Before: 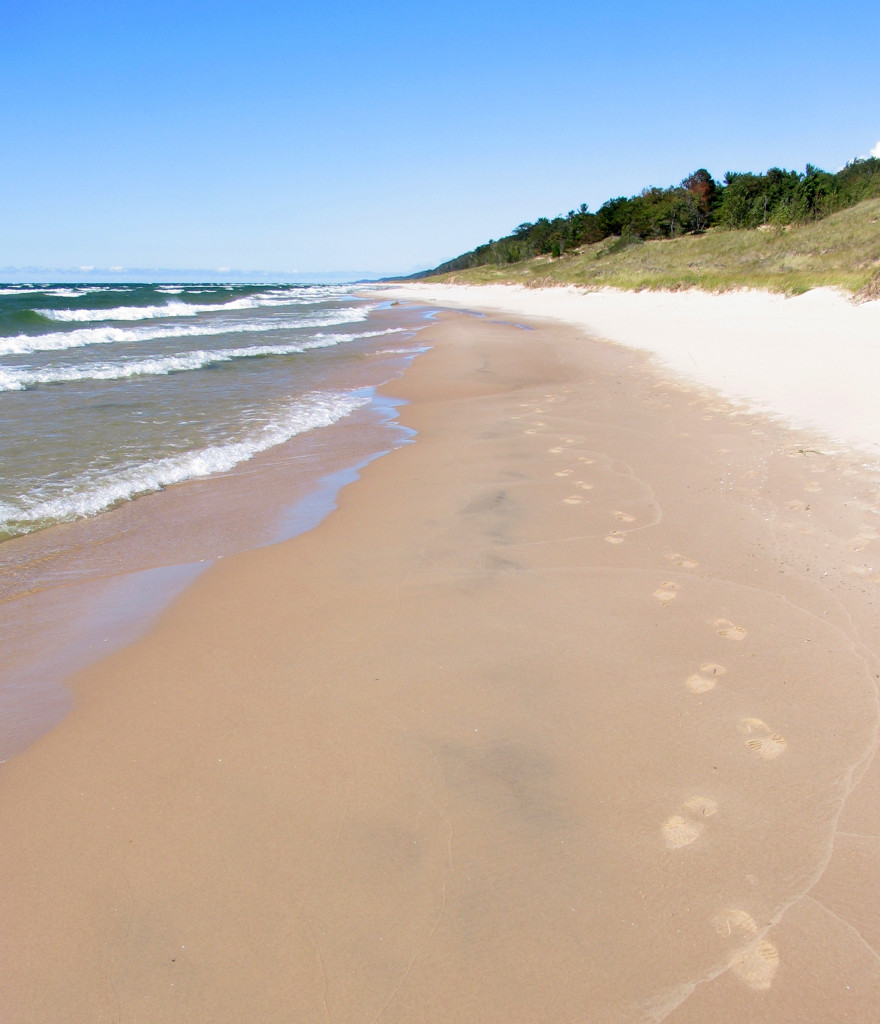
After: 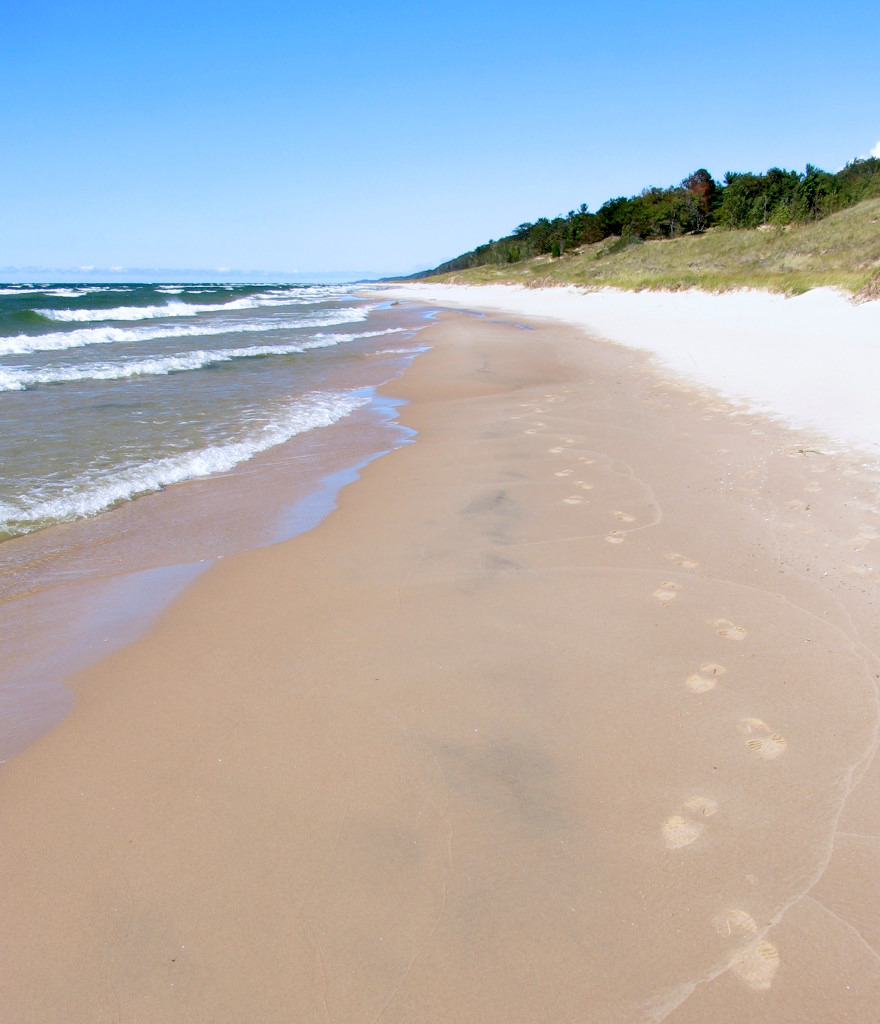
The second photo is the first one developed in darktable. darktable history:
exposure: black level correction 0.001, compensate highlight preservation false
white balance: red 0.974, blue 1.044
